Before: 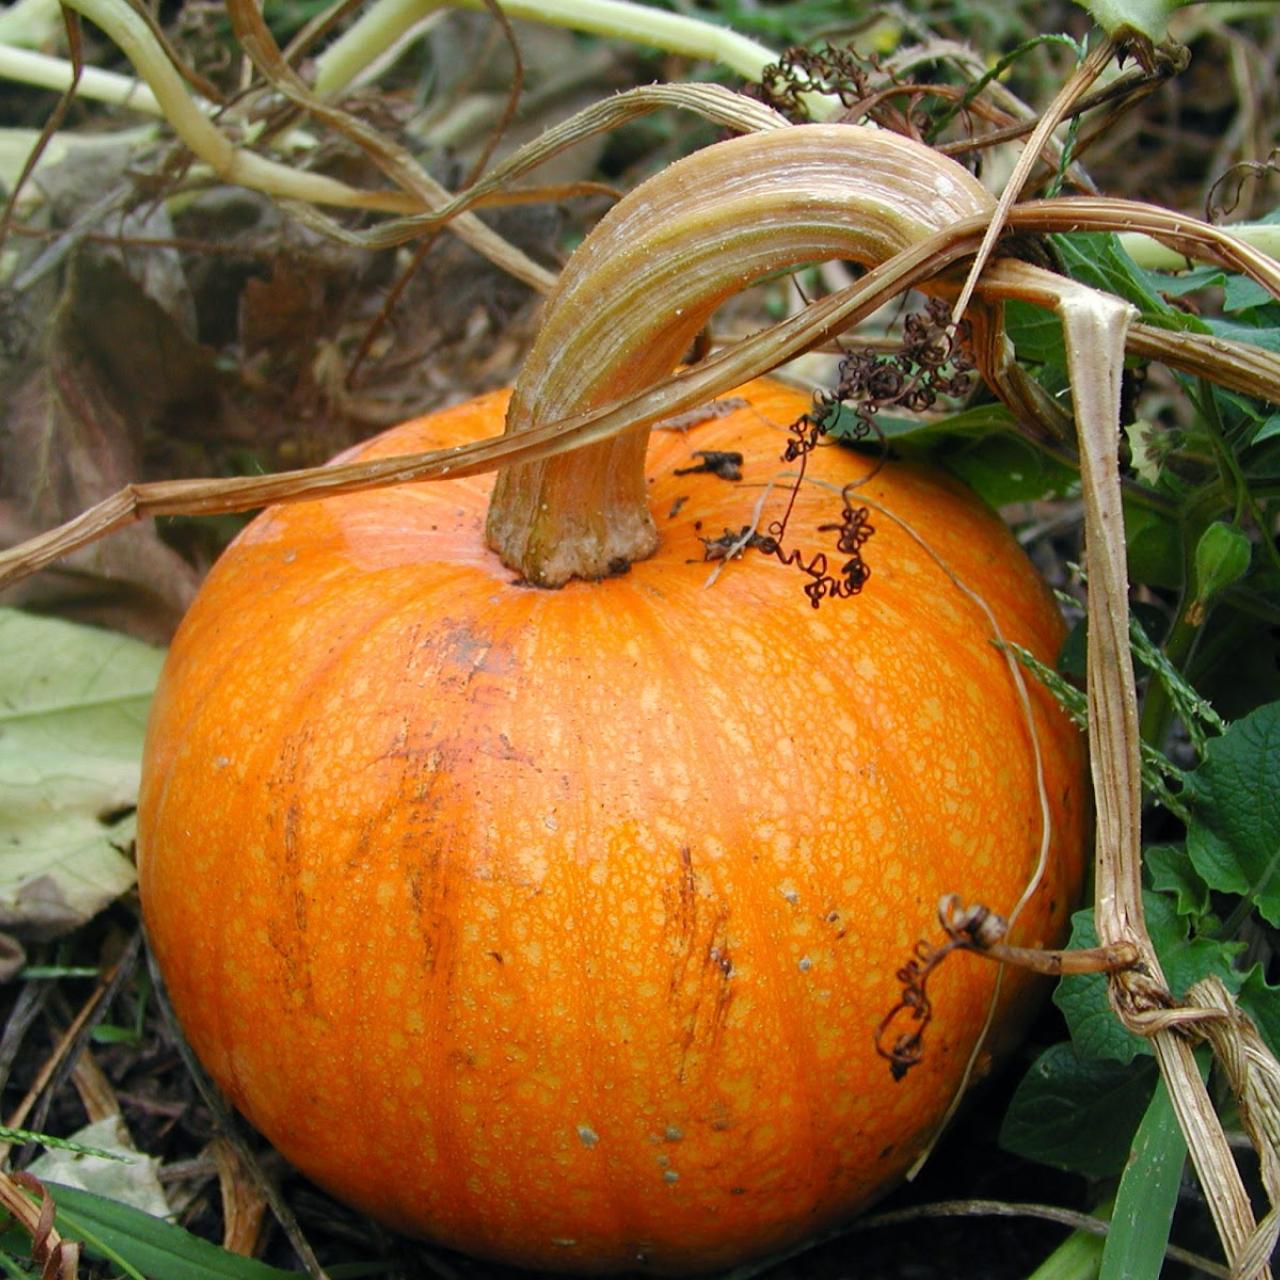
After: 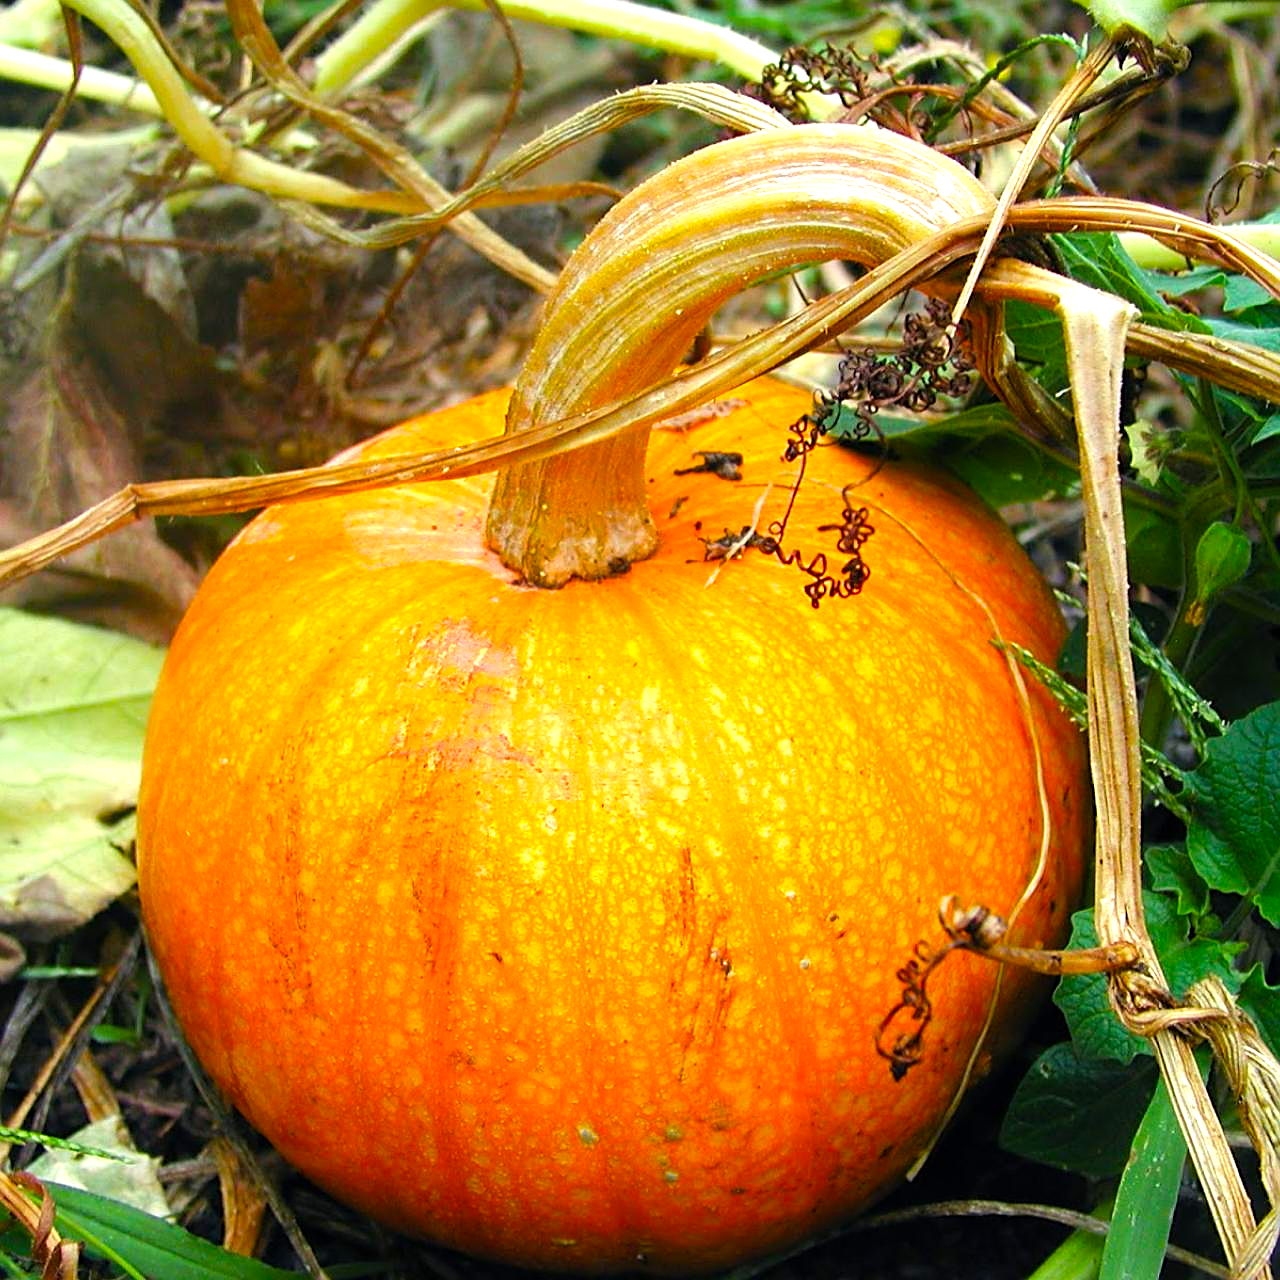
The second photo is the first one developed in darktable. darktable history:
tone equalizer: -8 EV -0.425 EV, -7 EV -0.41 EV, -6 EV -0.297 EV, -5 EV -0.188 EV, -3 EV 0.205 EV, -2 EV 0.351 EV, -1 EV 0.412 EV, +0 EV 0.41 EV, mask exposure compensation -0.51 EV
sharpen: on, module defaults
exposure: compensate exposure bias true, compensate highlight preservation false
contrast brightness saturation: saturation 0.097
color balance rgb: power › hue 71.41°, highlights gain › luminance 6.202%, highlights gain › chroma 2.567%, highlights gain › hue 91.46°, perceptual saturation grading › global saturation 17.391%, perceptual brilliance grading › global brilliance 10.545%, perceptual brilliance grading › shadows 14.398%, global vibrance 20%
